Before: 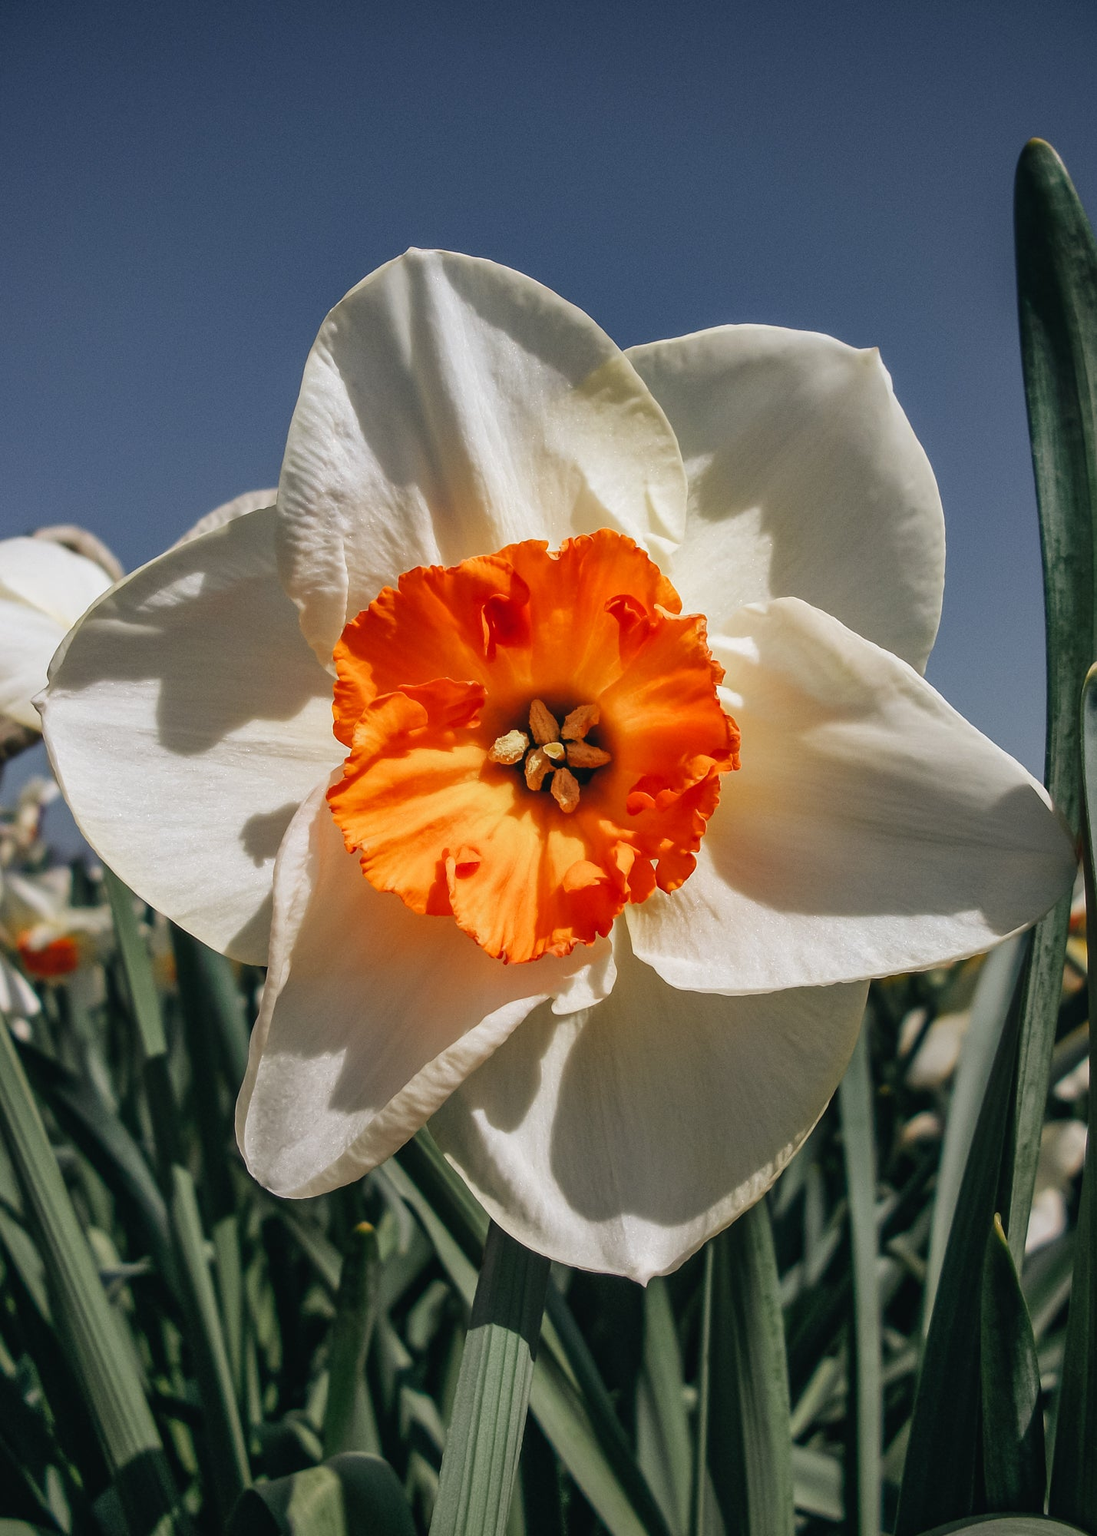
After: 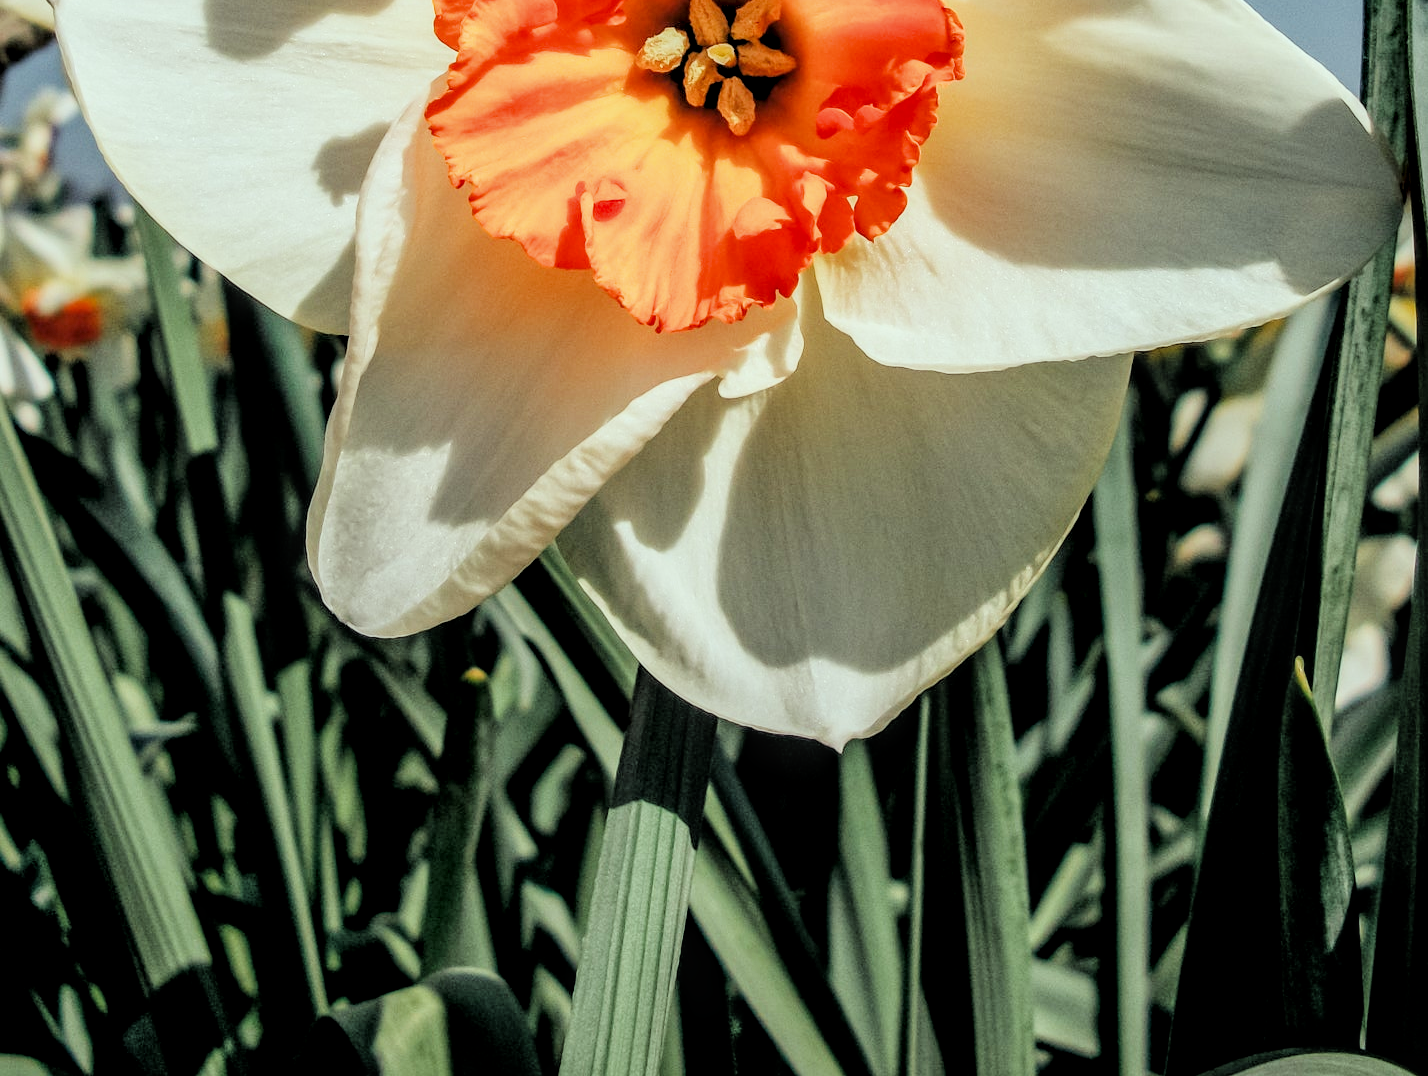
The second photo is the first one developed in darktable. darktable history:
color correction: highlights a* -7.71, highlights b* 3.22
local contrast: detail 130%
filmic rgb: black relative exposure -4.39 EV, white relative exposure 5.03 EV, hardness 2.2, latitude 39.61%, contrast 1.152, highlights saturation mix 11.15%, shadows ↔ highlights balance 0.887%, iterations of high-quality reconstruction 0
crop and rotate: top 46.167%, right 0.032%
exposure: black level correction 0, exposure 0.897 EV, compensate highlight preservation false
